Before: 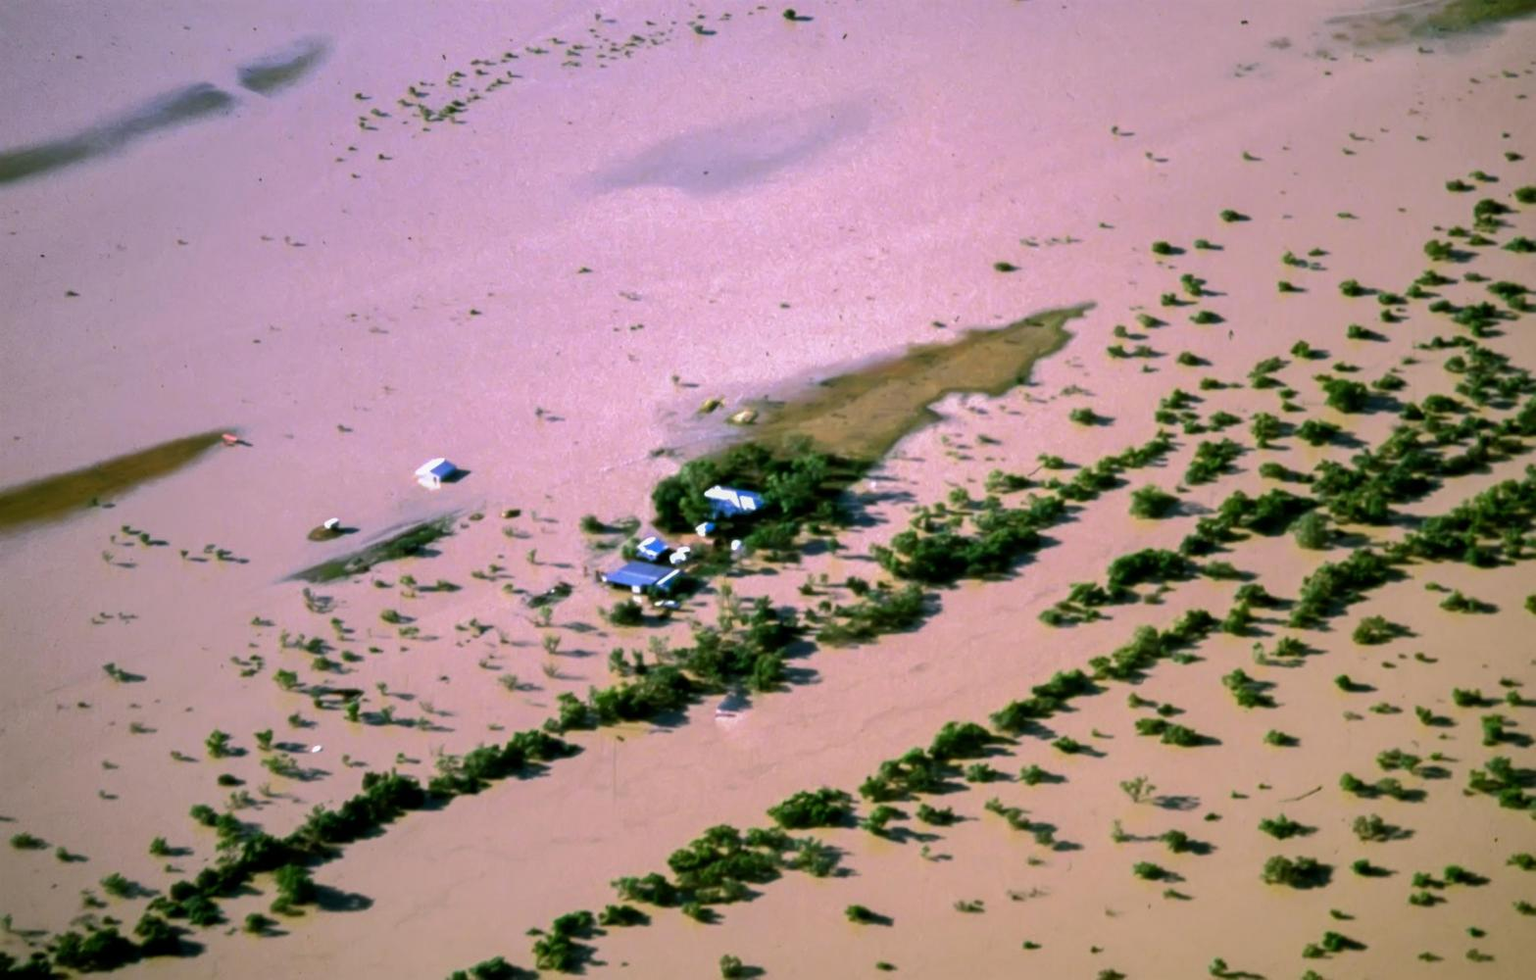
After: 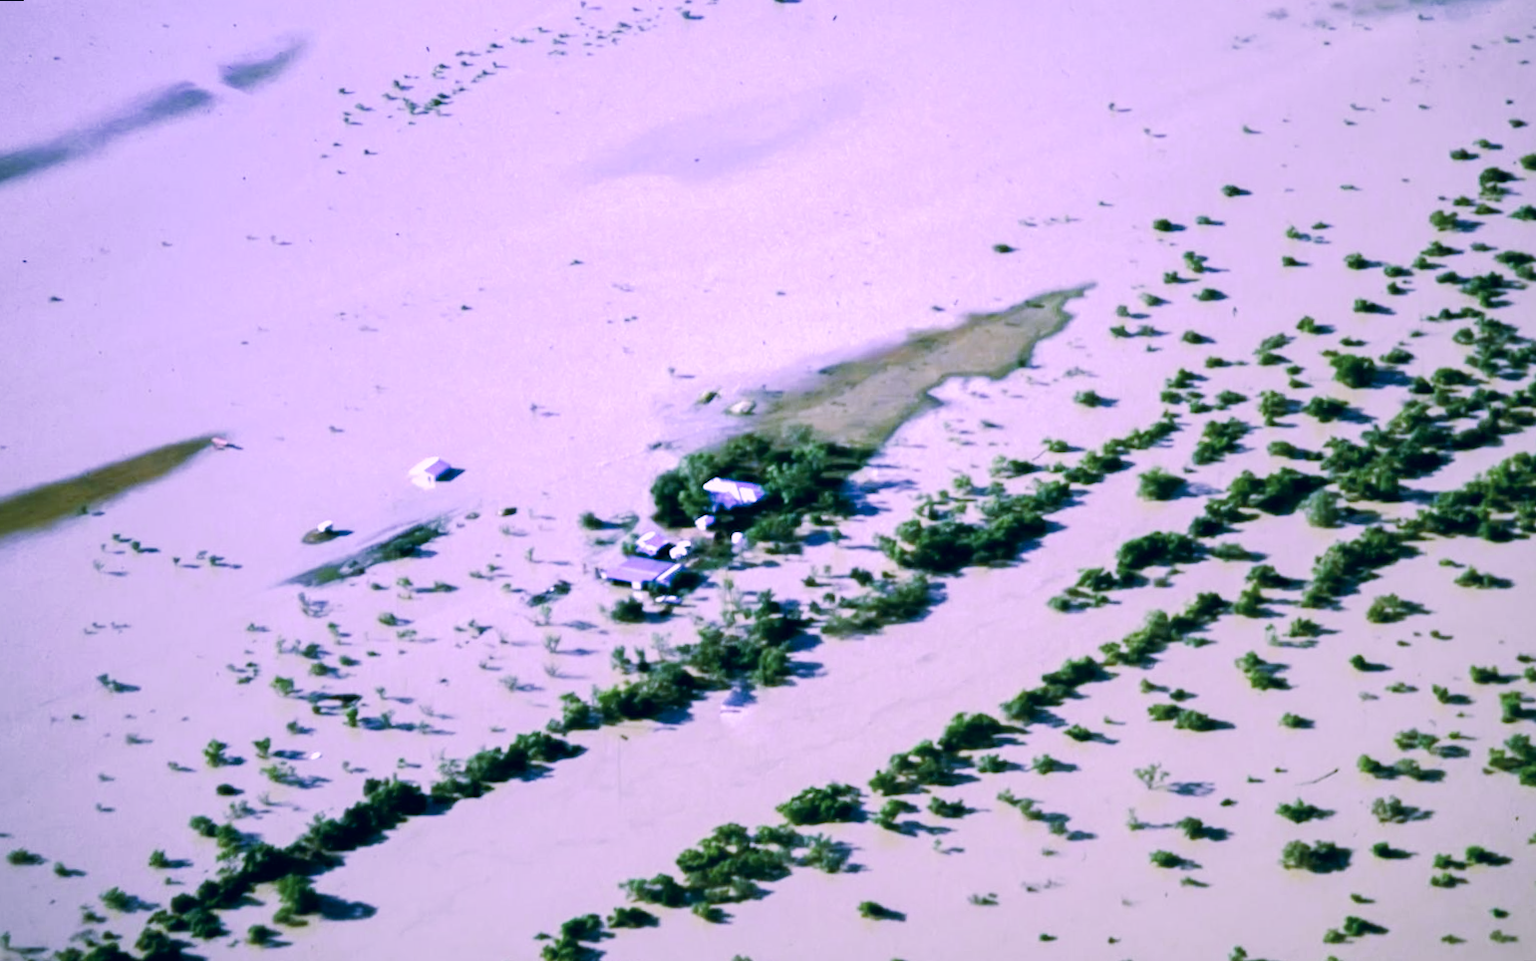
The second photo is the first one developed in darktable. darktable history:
color correction: highlights a* 14.46, highlights b* 5.85, shadows a* -5.53, shadows b* -15.24, saturation 0.85
white balance: red 0.766, blue 1.537
rotate and perspective: rotation -1.42°, crop left 0.016, crop right 0.984, crop top 0.035, crop bottom 0.965
exposure: exposure 0.078 EV, compensate highlight preservation false
tone curve: curves: ch0 [(0, 0) (0.003, 0.003) (0.011, 0.014) (0.025, 0.033) (0.044, 0.06) (0.069, 0.096) (0.1, 0.132) (0.136, 0.174) (0.177, 0.226) (0.224, 0.282) (0.277, 0.352) (0.335, 0.435) (0.399, 0.524) (0.468, 0.615) (0.543, 0.695) (0.623, 0.771) (0.709, 0.835) (0.801, 0.894) (0.898, 0.944) (1, 1)], preserve colors none
